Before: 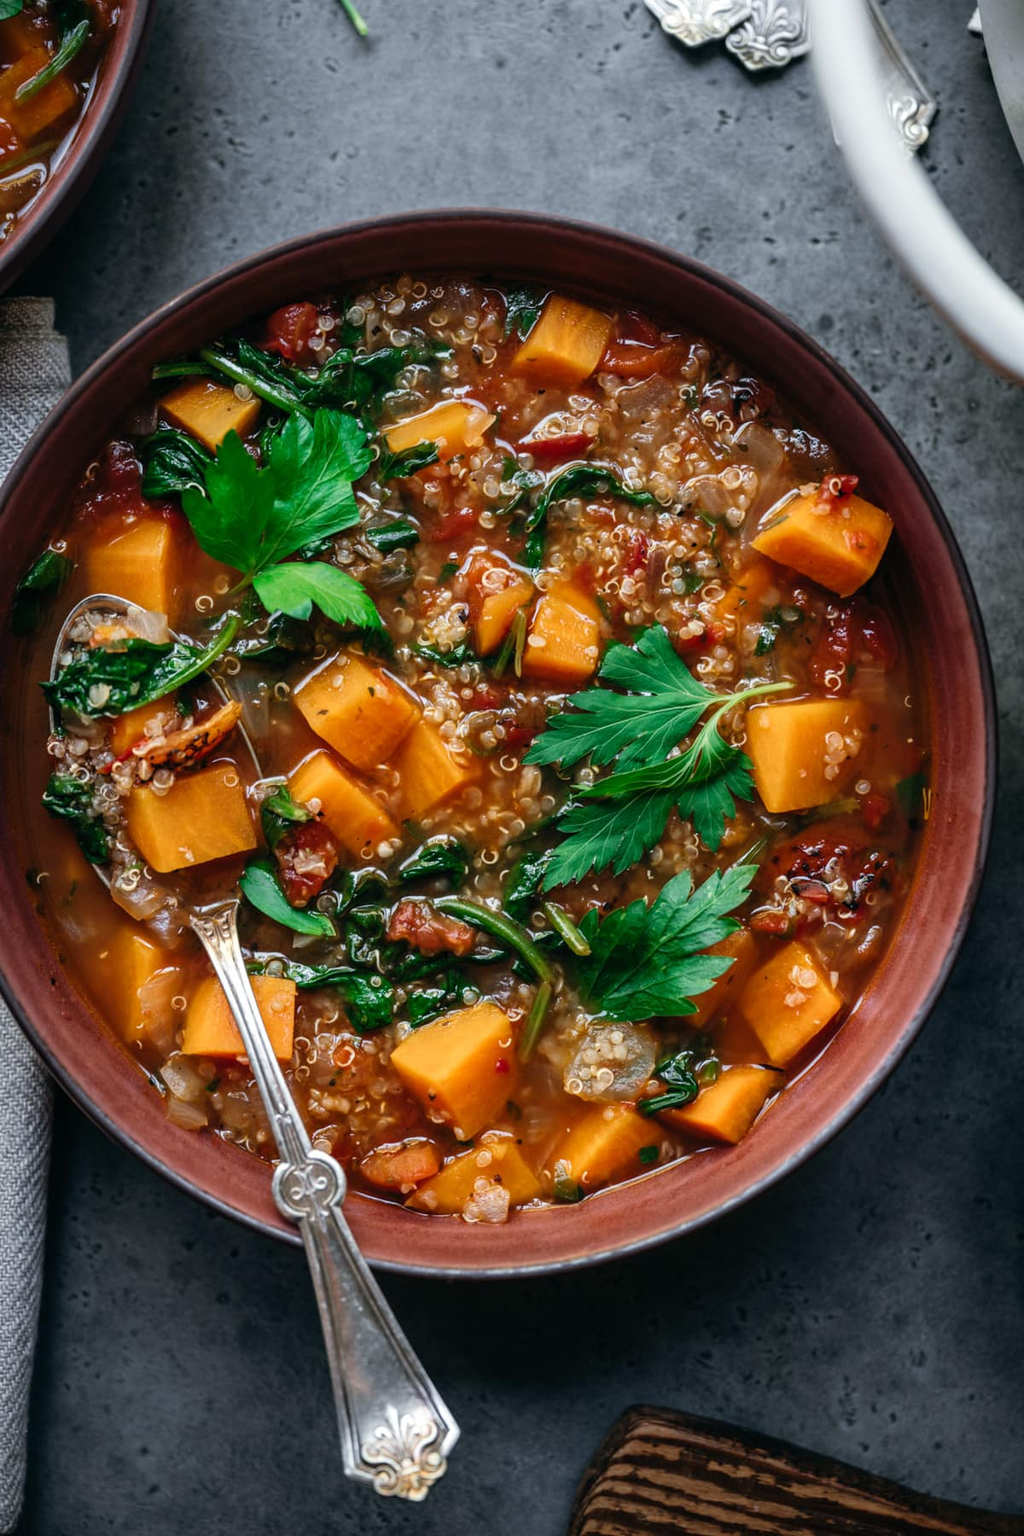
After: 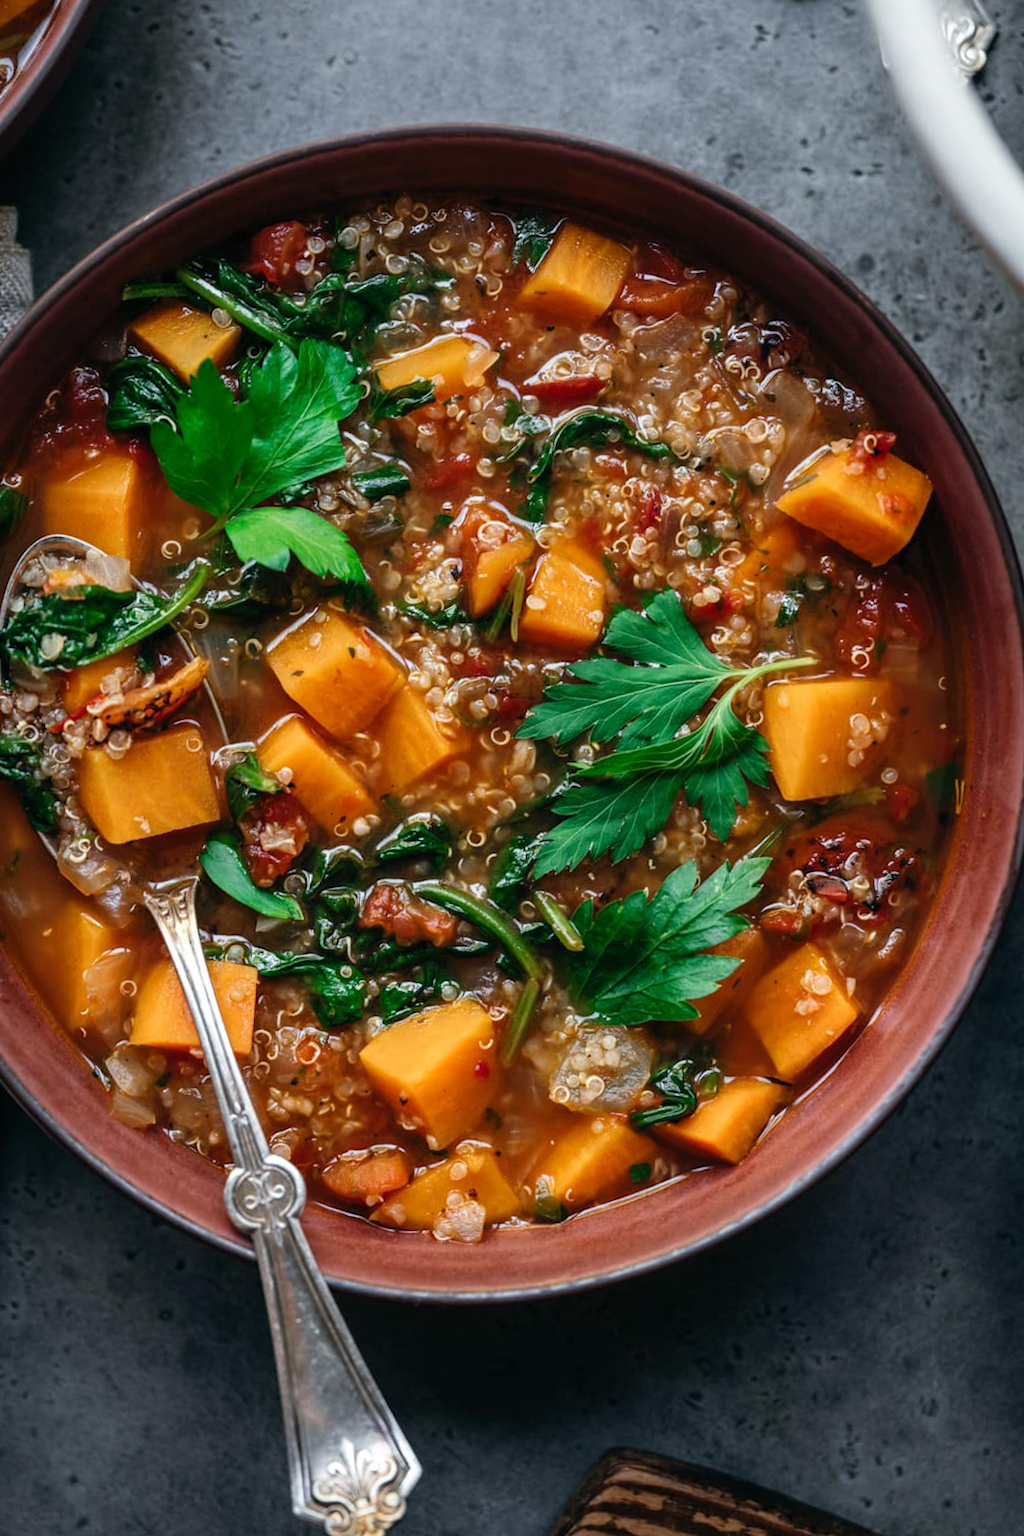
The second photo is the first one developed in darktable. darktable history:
crop and rotate: angle -1.94°, left 3.126%, top 4.004%, right 1.425%, bottom 0.621%
